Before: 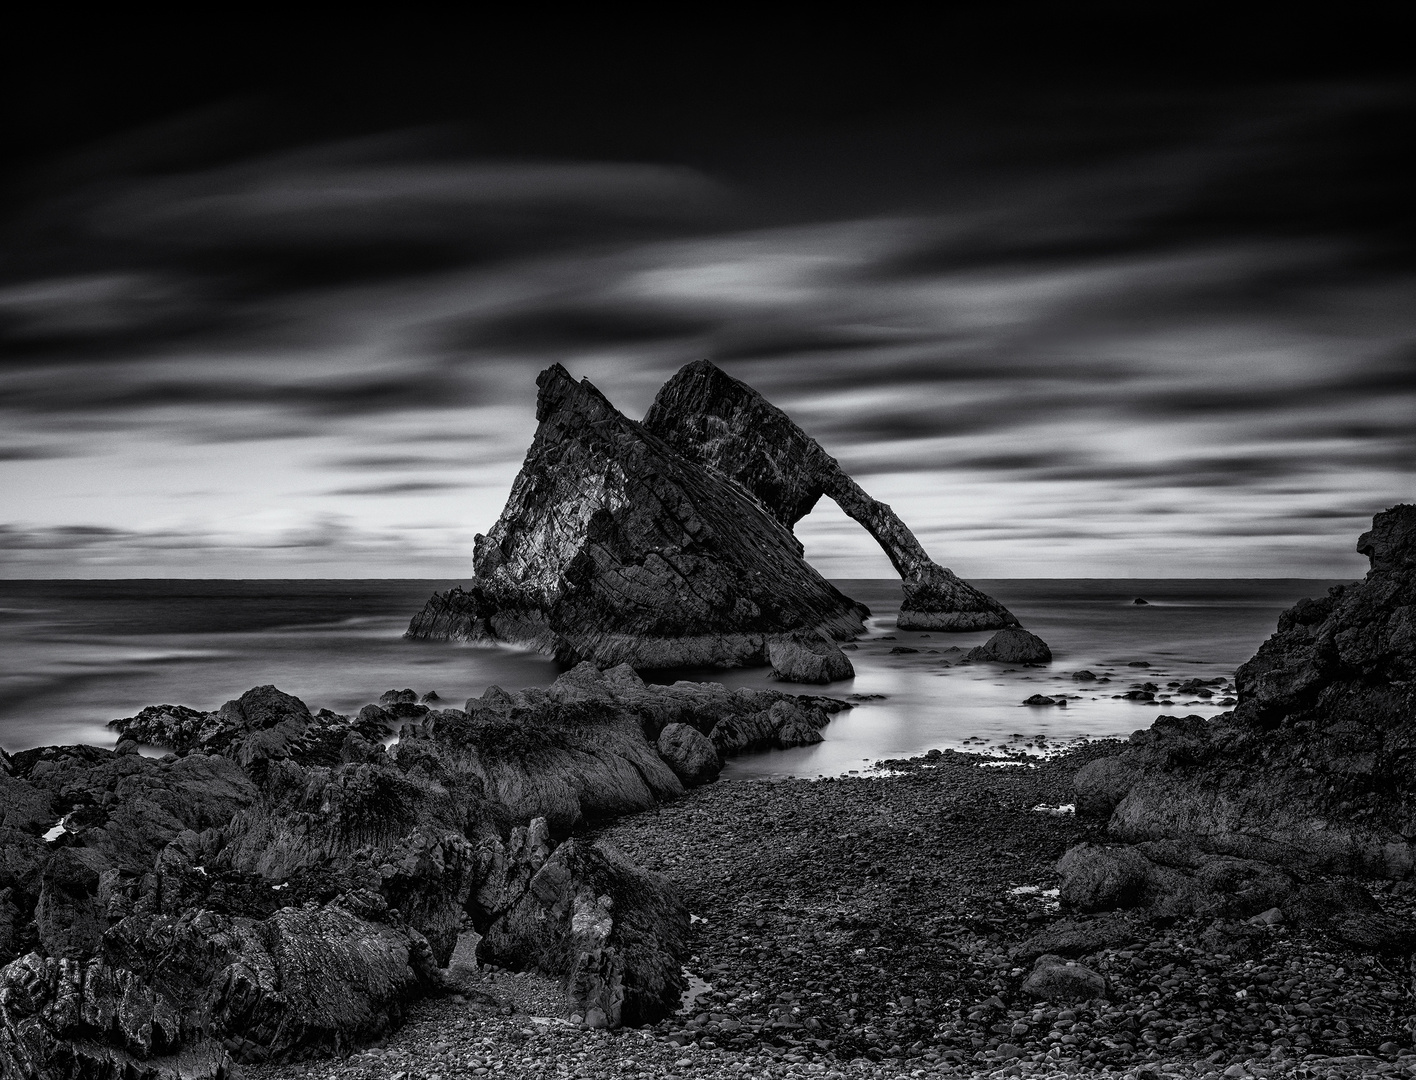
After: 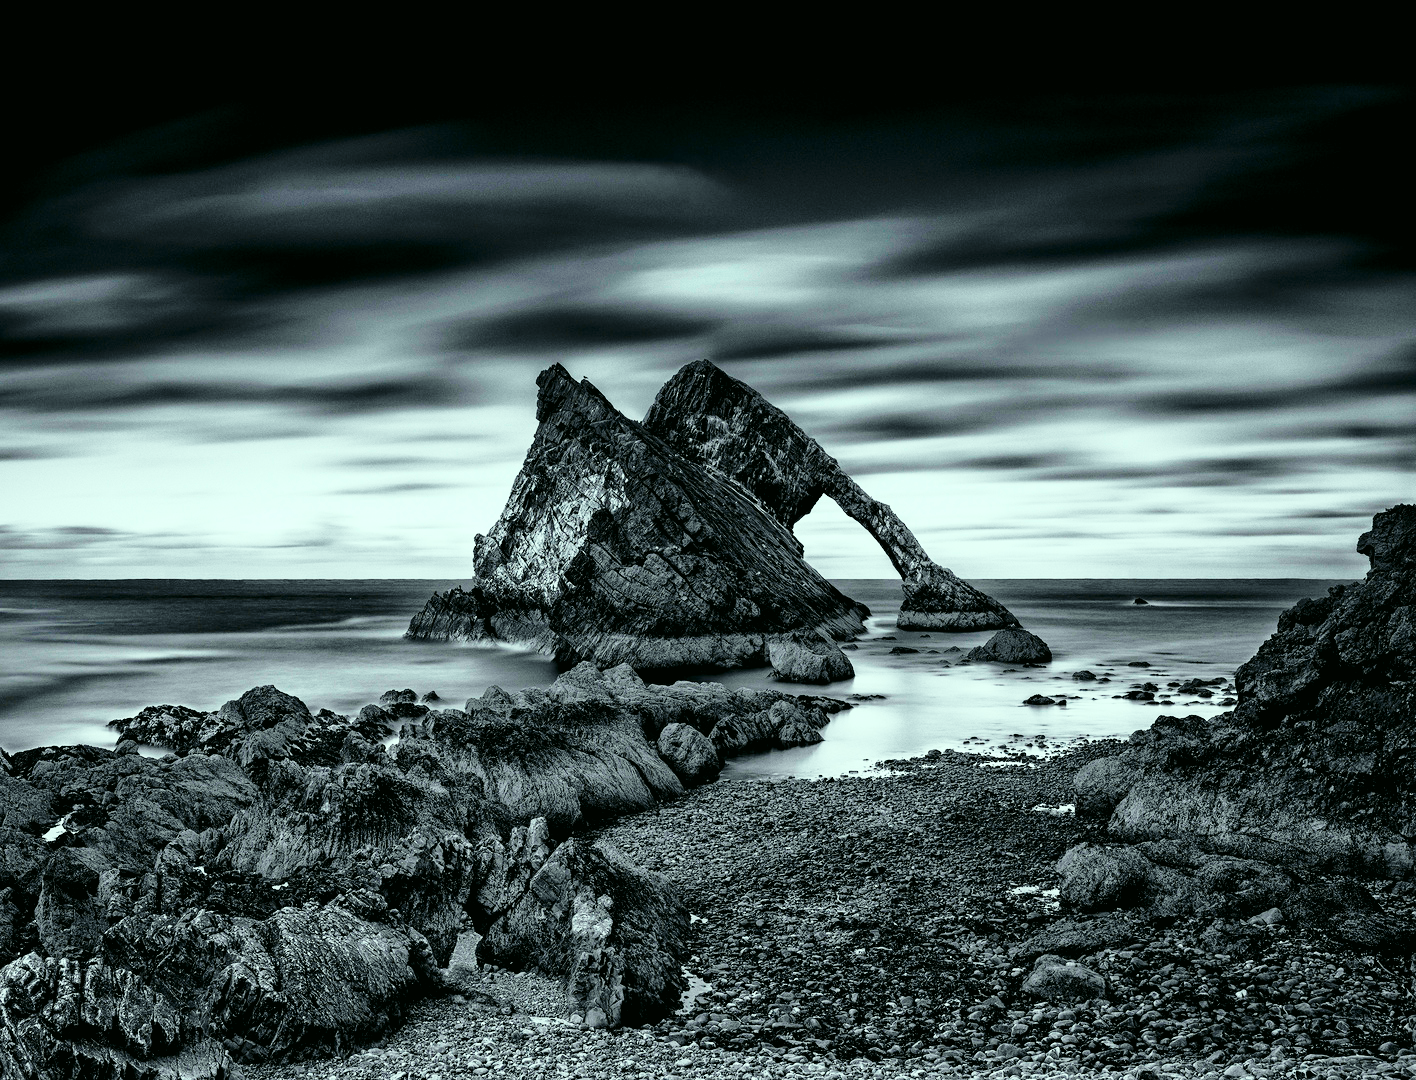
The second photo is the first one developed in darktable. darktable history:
color correction: highlights a* -7.33, highlights b* 1.26, shadows a* -3.55, saturation 1.4
levels: levels [0.026, 0.507, 0.987]
base curve: curves: ch0 [(0, 0) (0.028, 0.03) (0.121, 0.232) (0.46, 0.748) (0.859, 0.968) (1, 1)], preserve colors none
contrast brightness saturation: saturation 0.18
